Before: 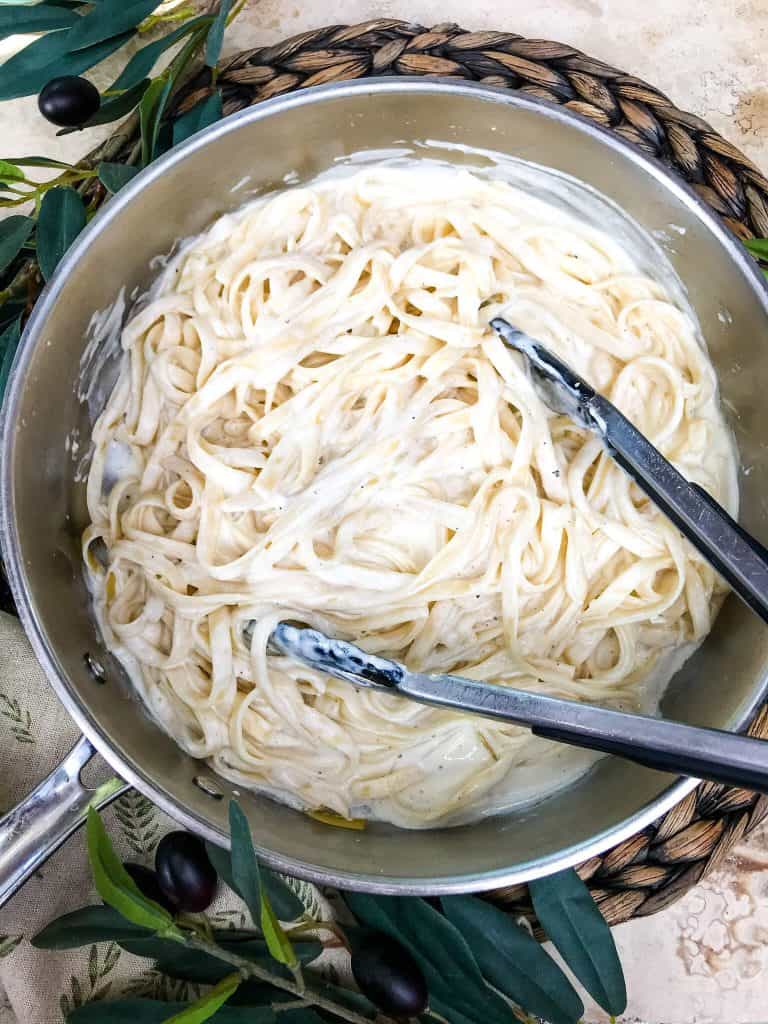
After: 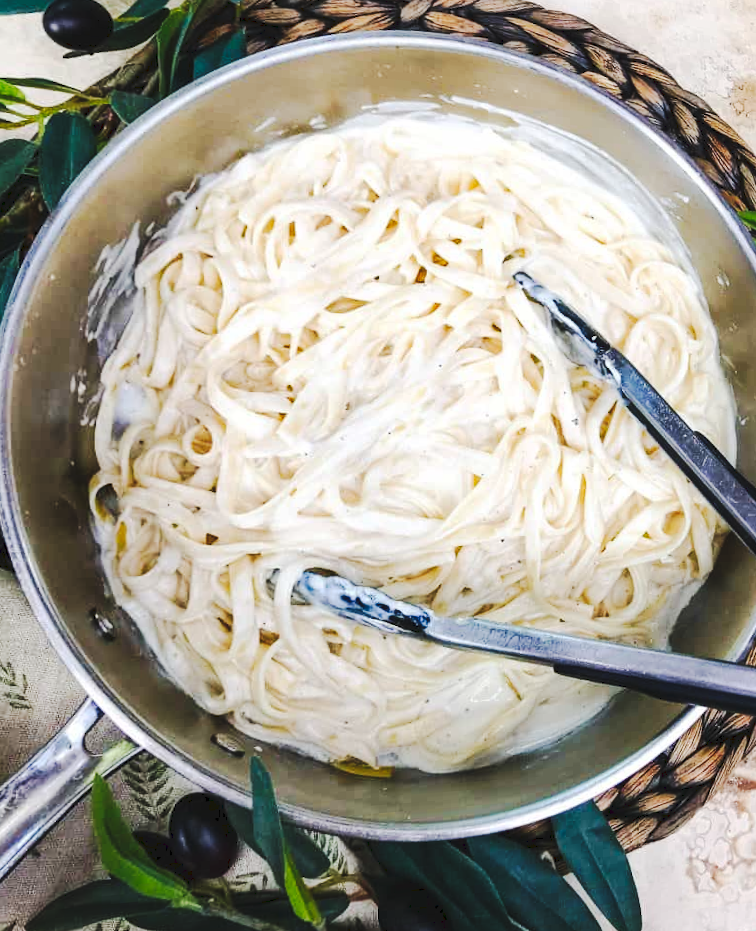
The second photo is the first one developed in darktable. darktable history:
tone curve: curves: ch0 [(0, 0) (0.003, 0.062) (0.011, 0.07) (0.025, 0.083) (0.044, 0.094) (0.069, 0.105) (0.1, 0.117) (0.136, 0.136) (0.177, 0.164) (0.224, 0.201) (0.277, 0.256) (0.335, 0.335) (0.399, 0.424) (0.468, 0.529) (0.543, 0.641) (0.623, 0.725) (0.709, 0.787) (0.801, 0.849) (0.898, 0.917) (1, 1)], preserve colors none
rotate and perspective: rotation -0.013°, lens shift (vertical) -0.027, lens shift (horizontal) 0.178, crop left 0.016, crop right 0.989, crop top 0.082, crop bottom 0.918
